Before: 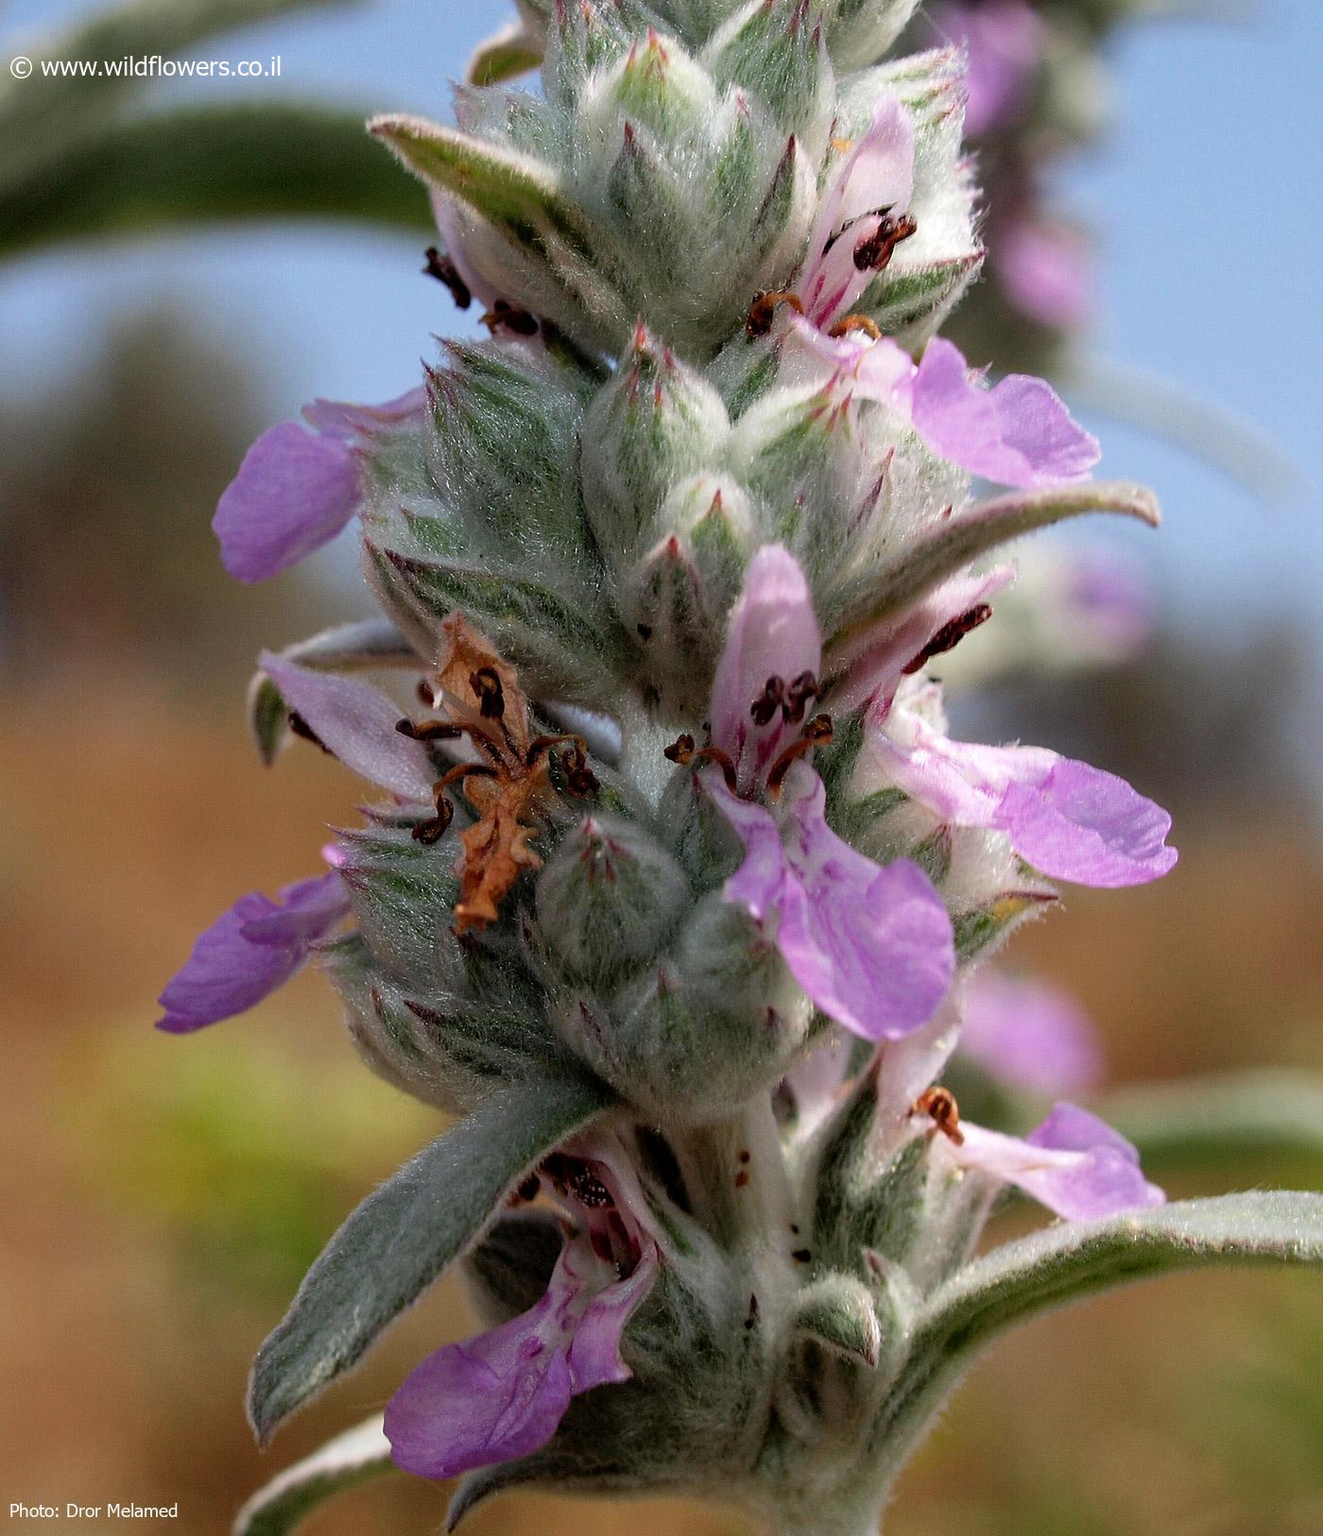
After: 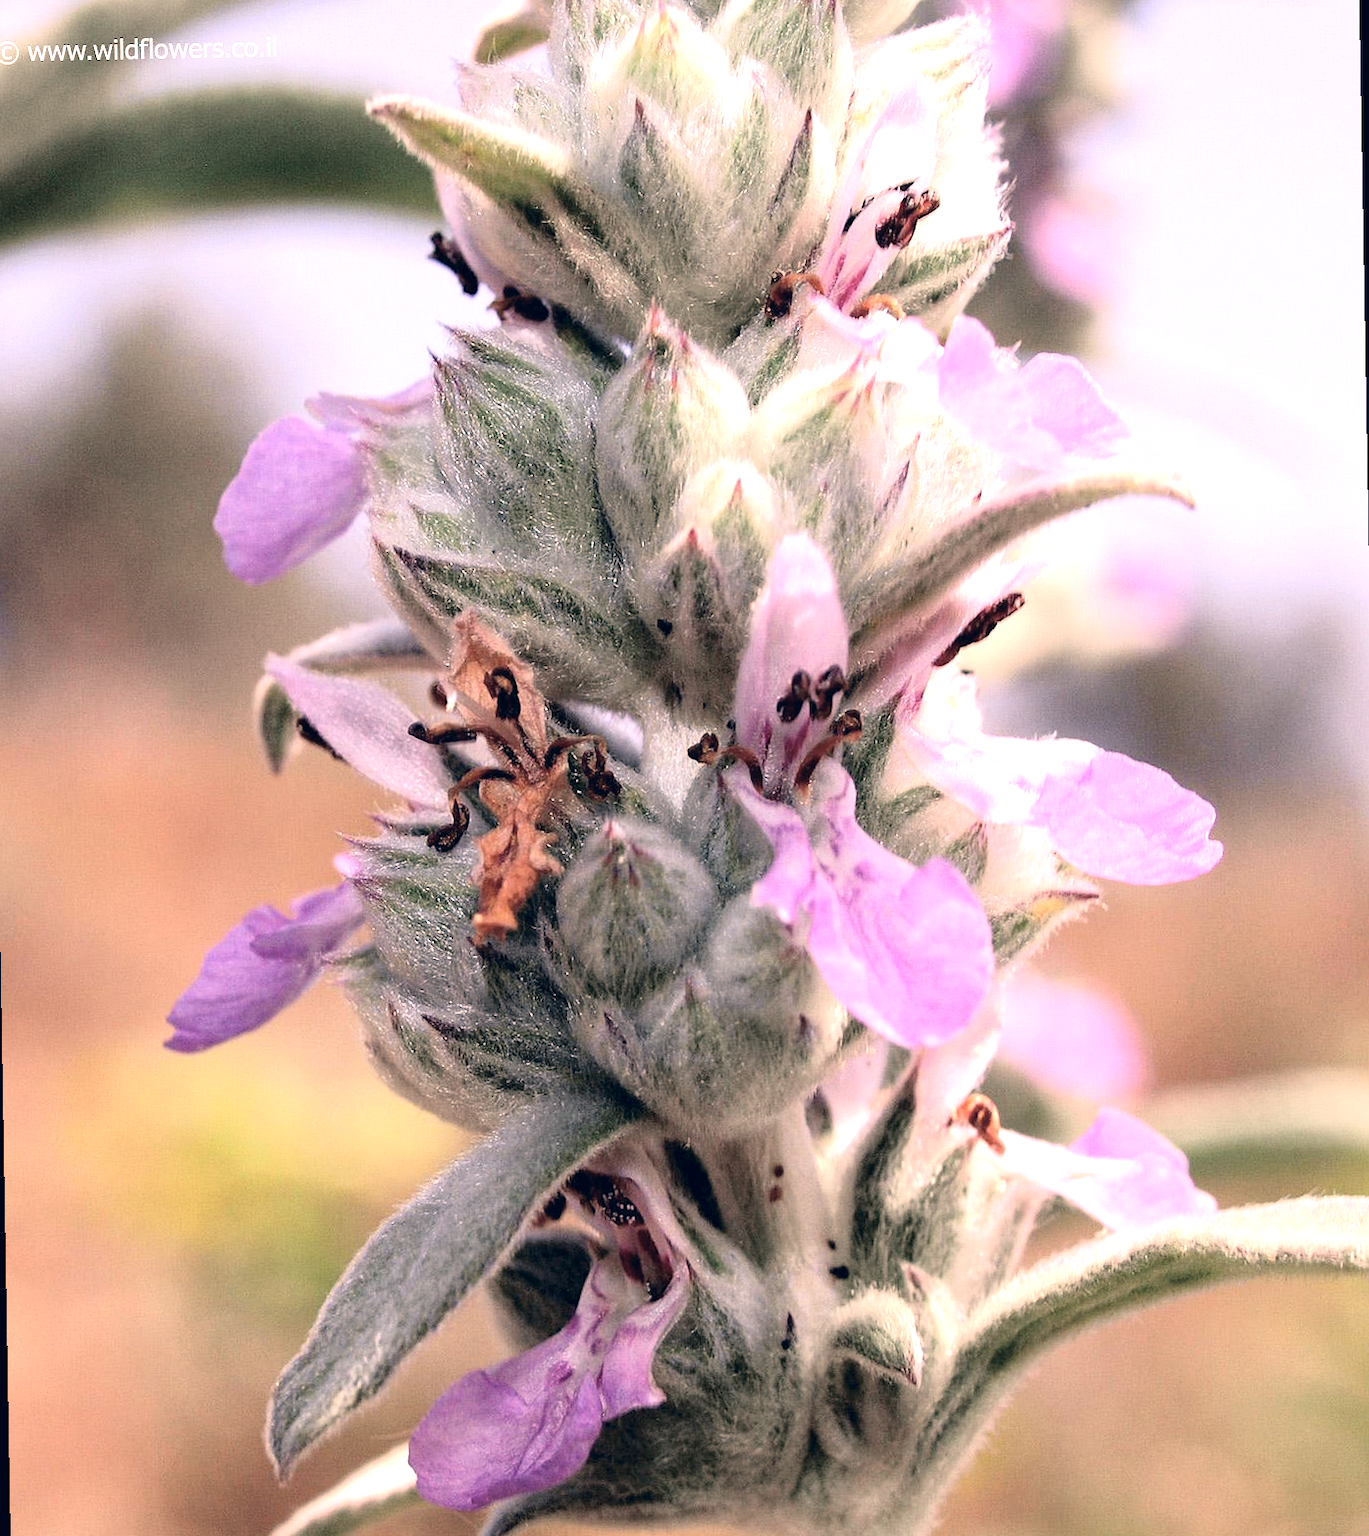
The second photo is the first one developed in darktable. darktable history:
color correction: highlights a* 14.46, highlights b* 5.85, shadows a* -5.53, shadows b* -15.24, saturation 0.85
exposure: black level correction 0, exposure 1.1 EV, compensate exposure bias true, compensate highlight preservation false
rotate and perspective: rotation -1°, crop left 0.011, crop right 0.989, crop top 0.025, crop bottom 0.975
tone curve: curves: ch0 [(0, 0) (0.739, 0.837) (1, 1)]; ch1 [(0, 0) (0.226, 0.261) (0.383, 0.397) (0.462, 0.473) (0.498, 0.502) (0.521, 0.52) (0.578, 0.57) (1, 1)]; ch2 [(0, 0) (0.438, 0.456) (0.5, 0.5) (0.547, 0.557) (0.597, 0.58) (0.629, 0.603) (1, 1)], color space Lab, independent channels, preserve colors none
